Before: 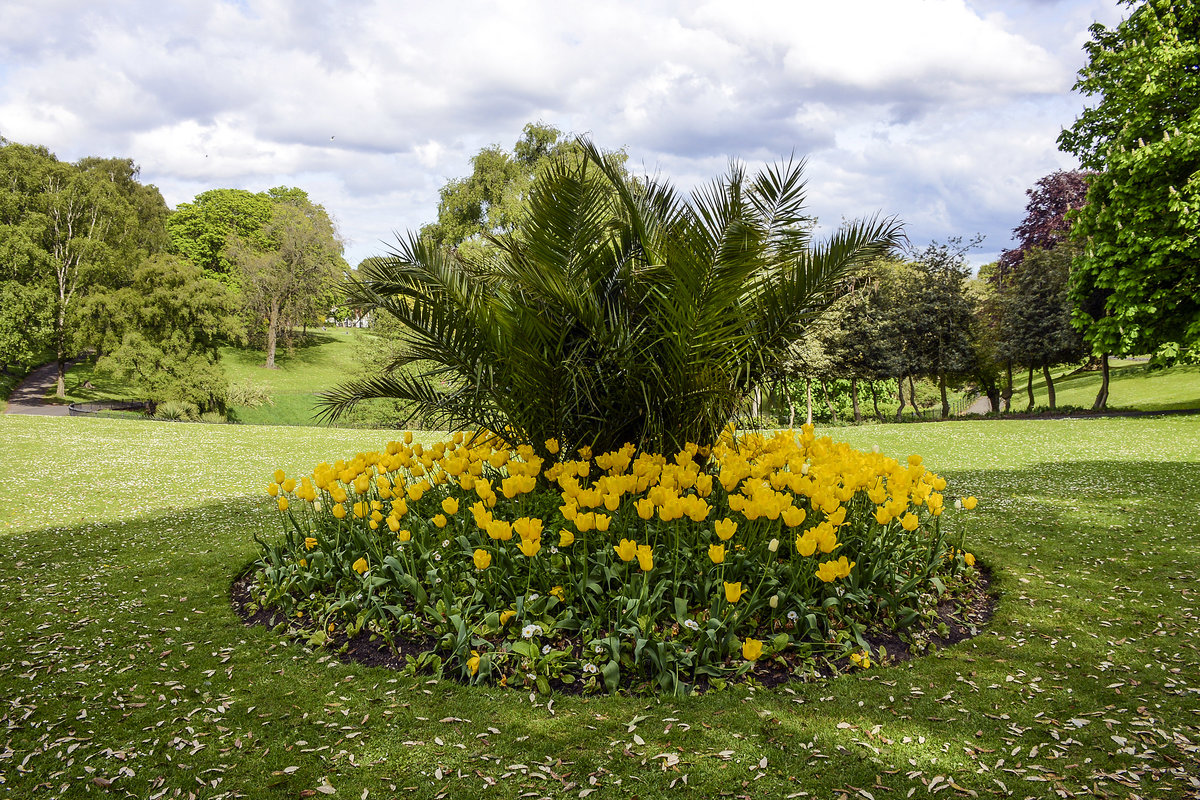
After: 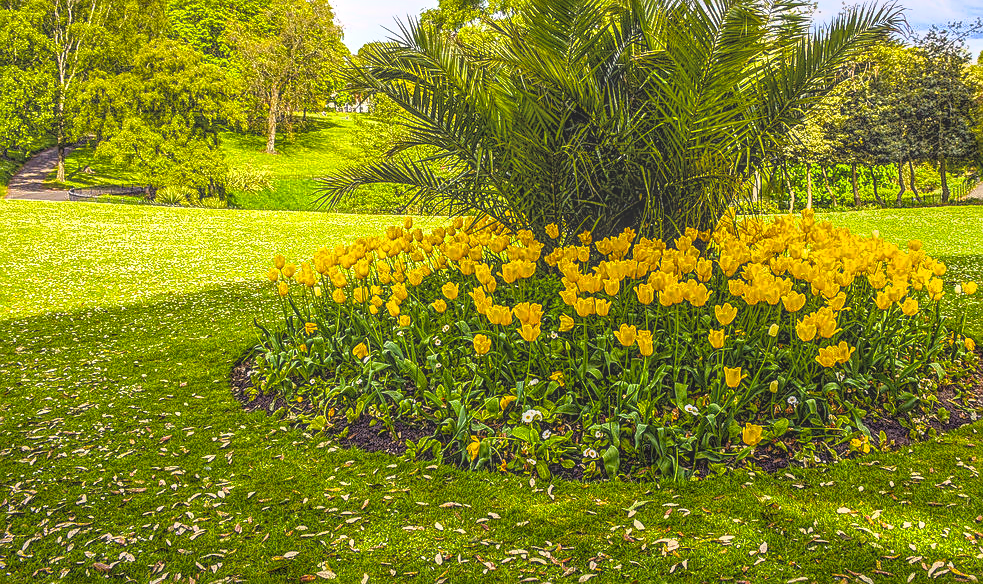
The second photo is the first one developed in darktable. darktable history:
crop: top 26.933%, right 18.012%
color balance rgb: highlights gain › chroma 1.04%, highlights gain › hue 60.01°, perceptual saturation grading › global saturation 29.894%, global vibrance 30.118%, contrast 9.641%
shadows and highlights: shadows 11.1, white point adjustment 1.1, soften with gaussian
exposure: black level correction 0, exposure 0.693 EV, compensate exposure bias true, compensate highlight preservation false
sharpen: amount 0.598
local contrast: highlights 20%, shadows 24%, detail 199%, midtone range 0.2
